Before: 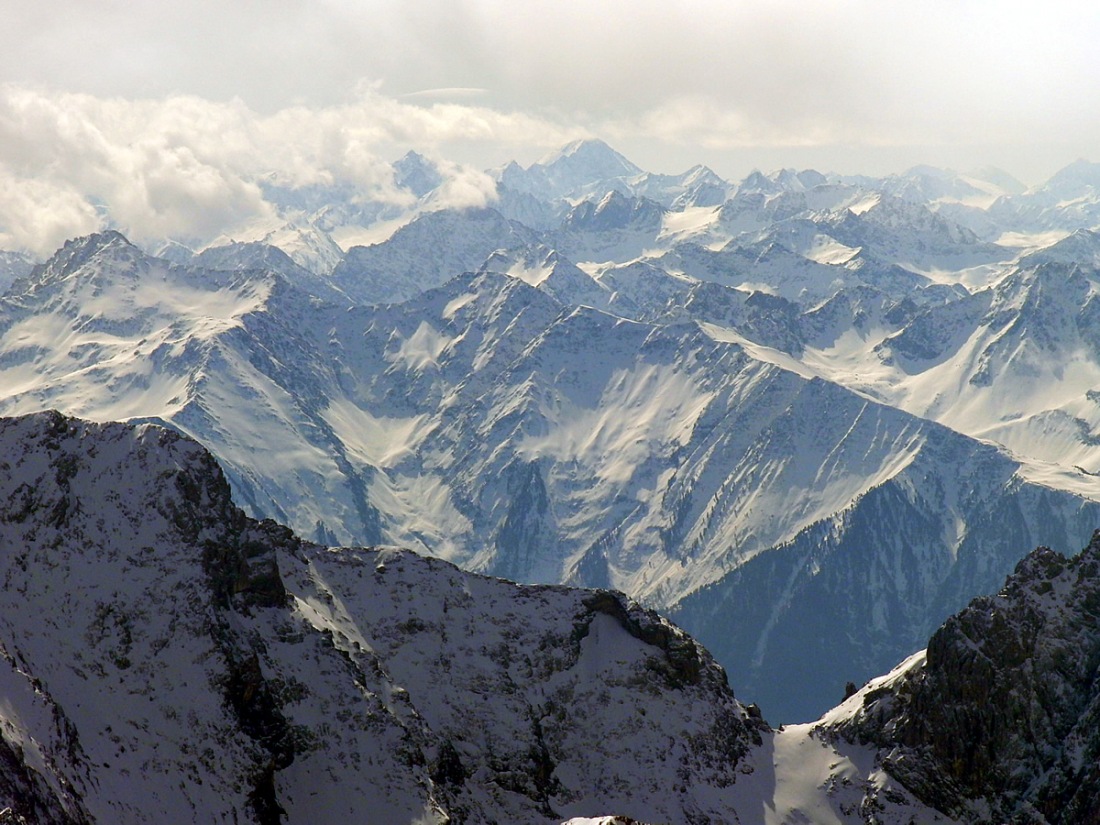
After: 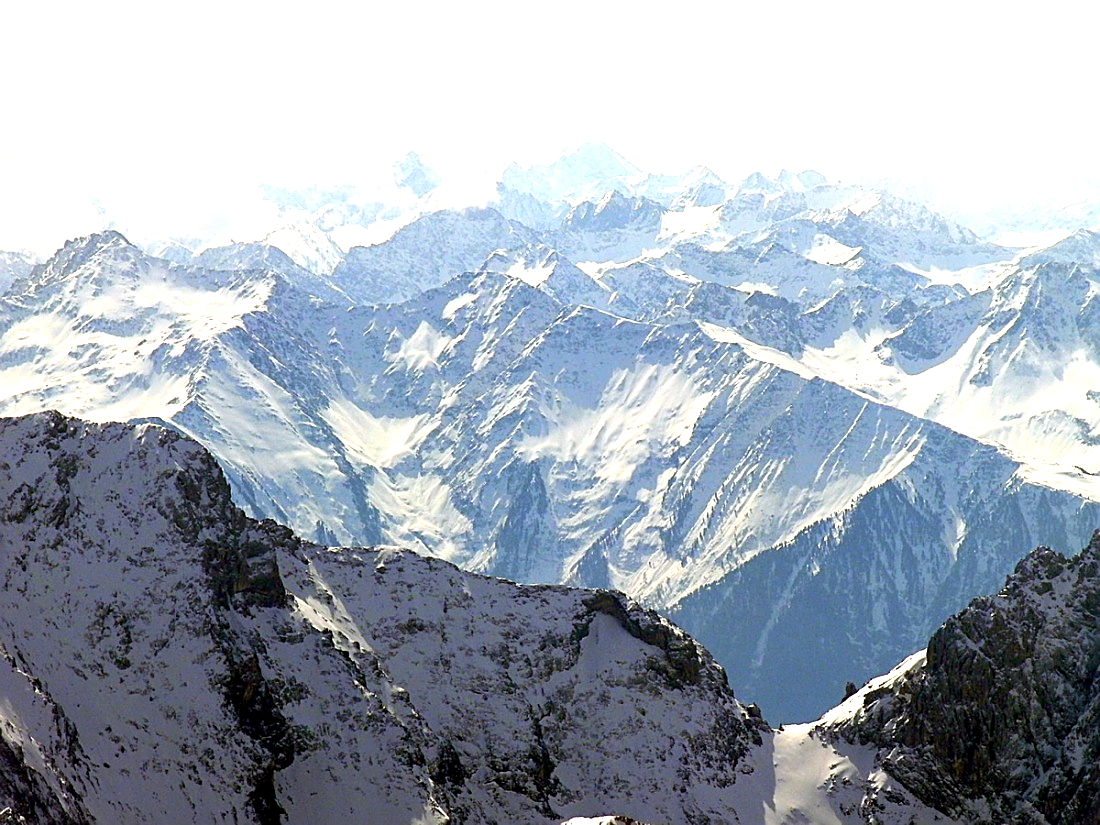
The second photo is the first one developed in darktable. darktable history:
exposure: black level correction 0.001, exposure 1.052 EV, compensate highlight preservation false
sharpen: on, module defaults
vignetting: fall-off start 97.58%, fall-off radius 100.9%, brightness -0.343, width/height ratio 1.375
